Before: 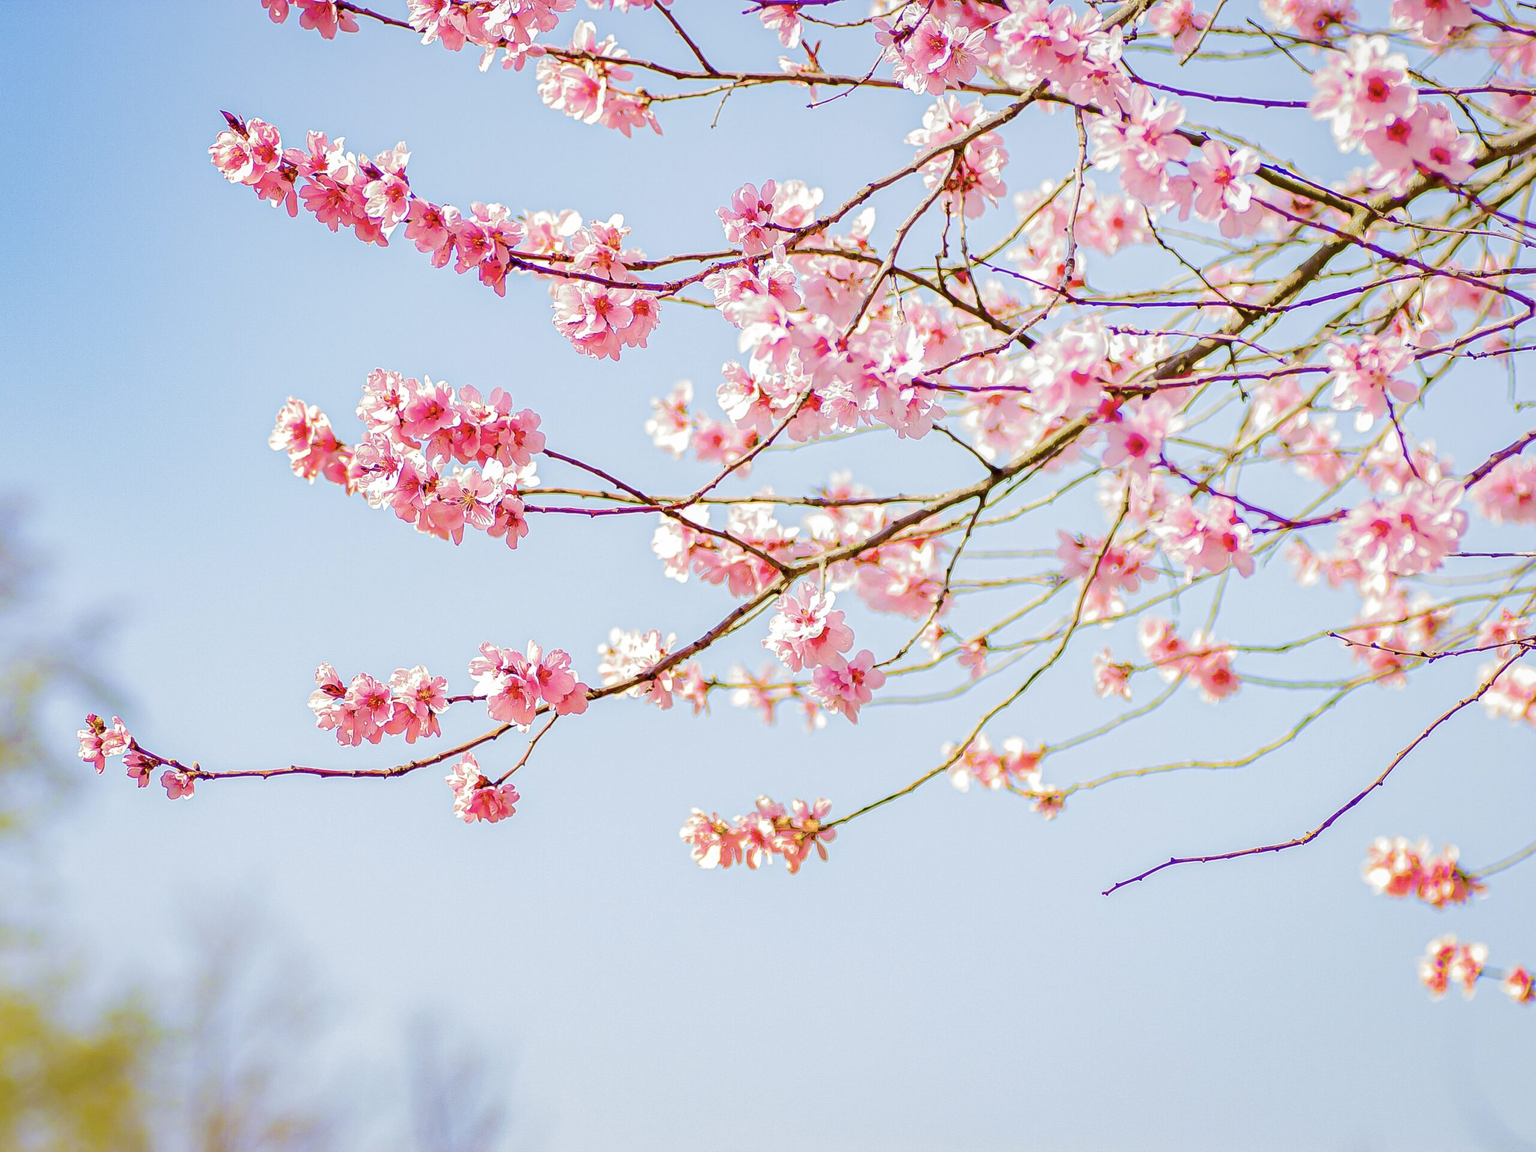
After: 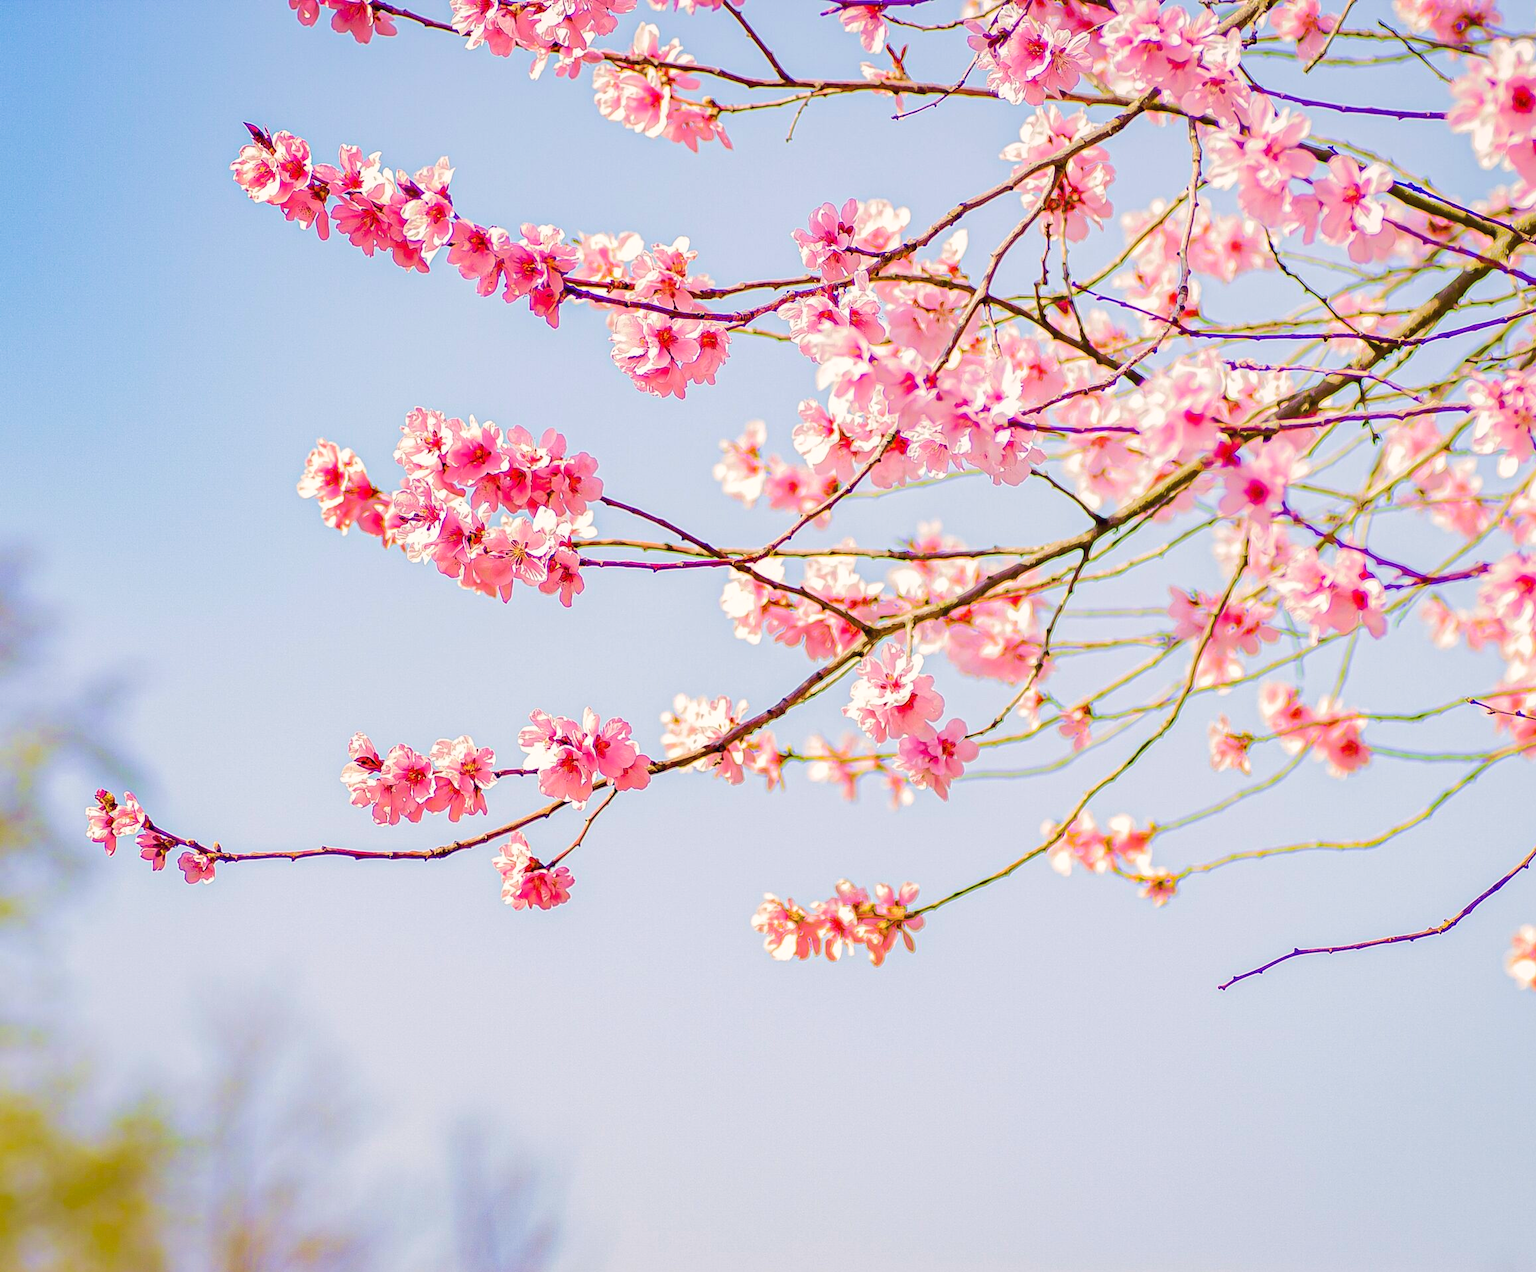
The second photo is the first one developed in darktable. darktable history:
crop: right 9.497%, bottom 0.044%
color correction: highlights a* 5.47, highlights b* 5.31, shadows a* -4.05, shadows b* -5.1
velvia: on, module defaults
